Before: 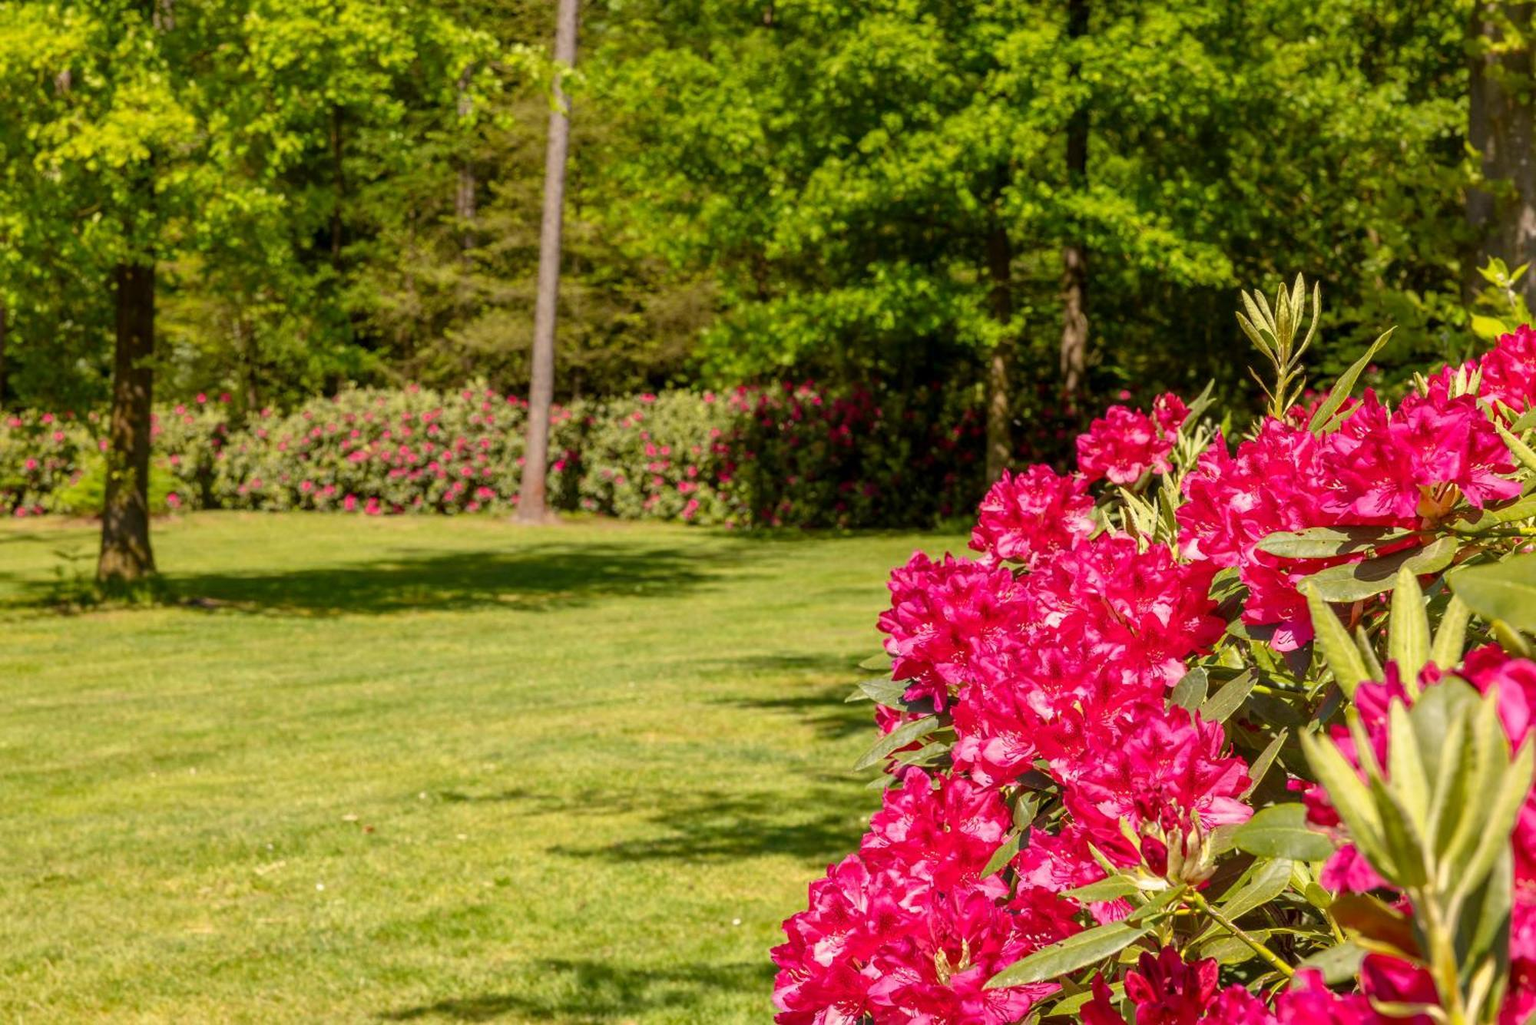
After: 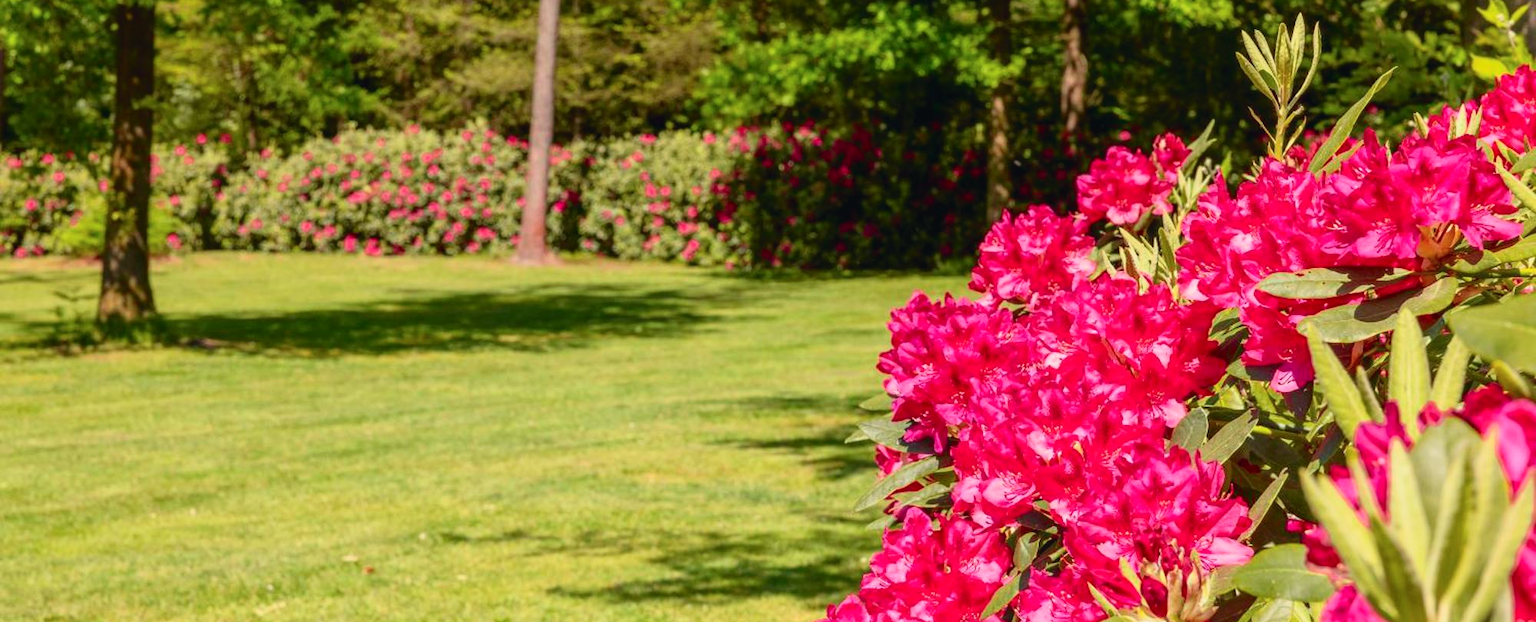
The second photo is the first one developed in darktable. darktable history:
white balance: emerald 1
tone curve: curves: ch0 [(0, 0.025) (0.15, 0.143) (0.452, 0.486) (0.751, 0.788) (1, 0.961)]; ch1 [(0, 0) (0.416, 0.4) (0.476, 0.469) (0.497, 0.494) (0.546, 0.571) (0.566, 0.607) (0.62, 0.657) (1, 1)]; ch2 [(0, 0) (0.386, 0.397) (0.505, 0.498) (0.547, 0.546) (0.579, 0.58) (1, 1)], color space Lab, independent channels, preserve colors none
crop and rotate: top 25.357%, bottom 13.942%
